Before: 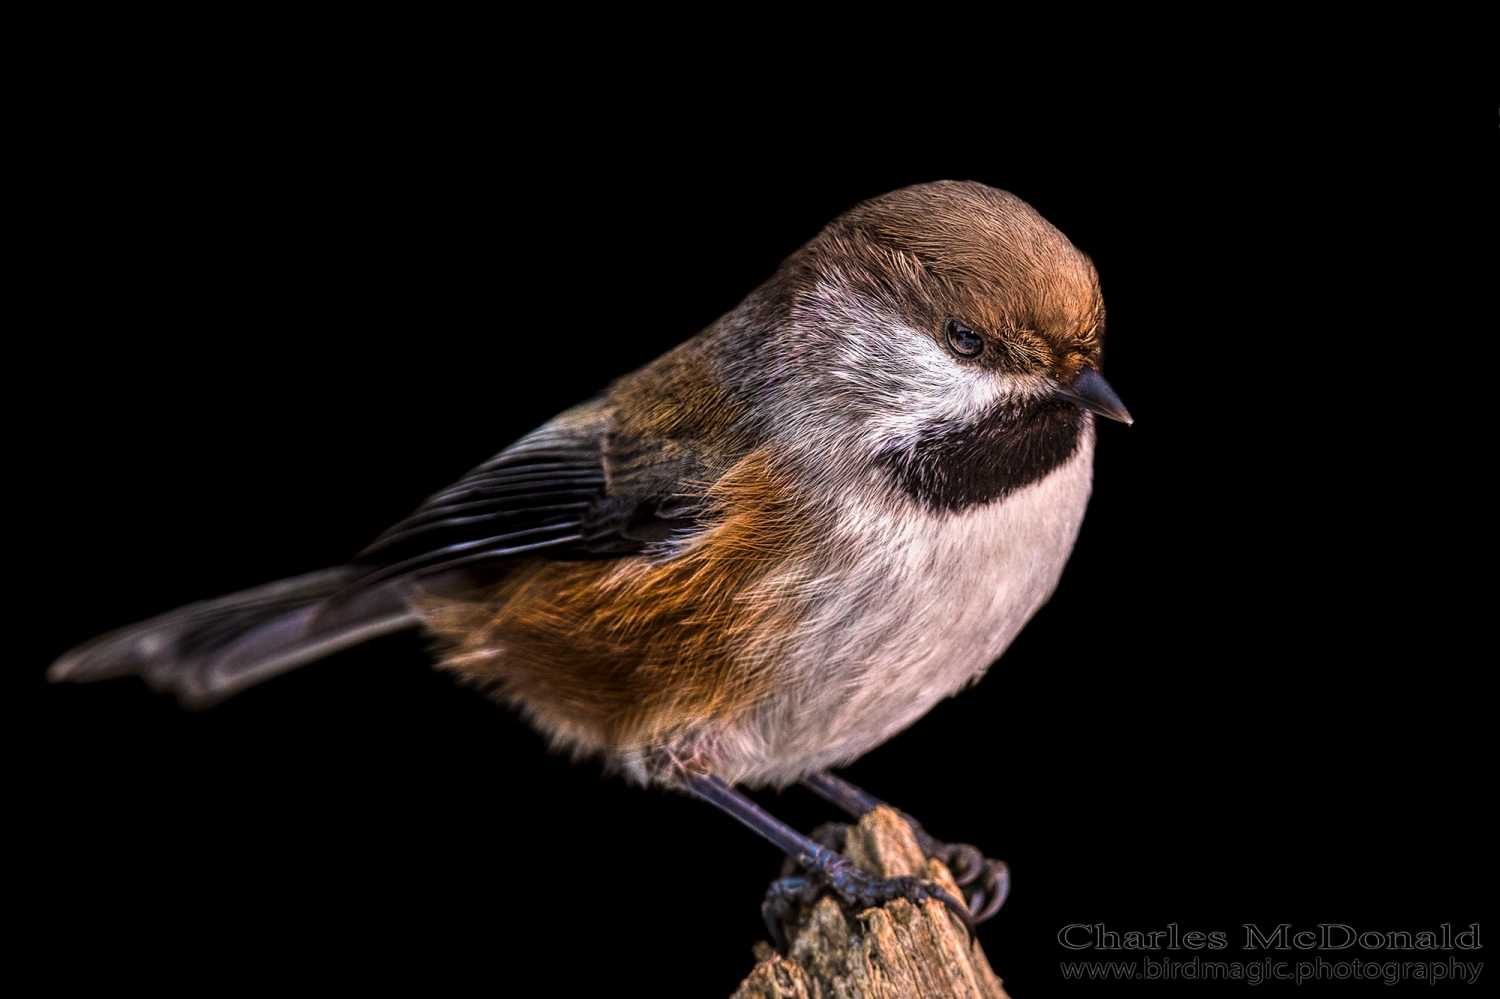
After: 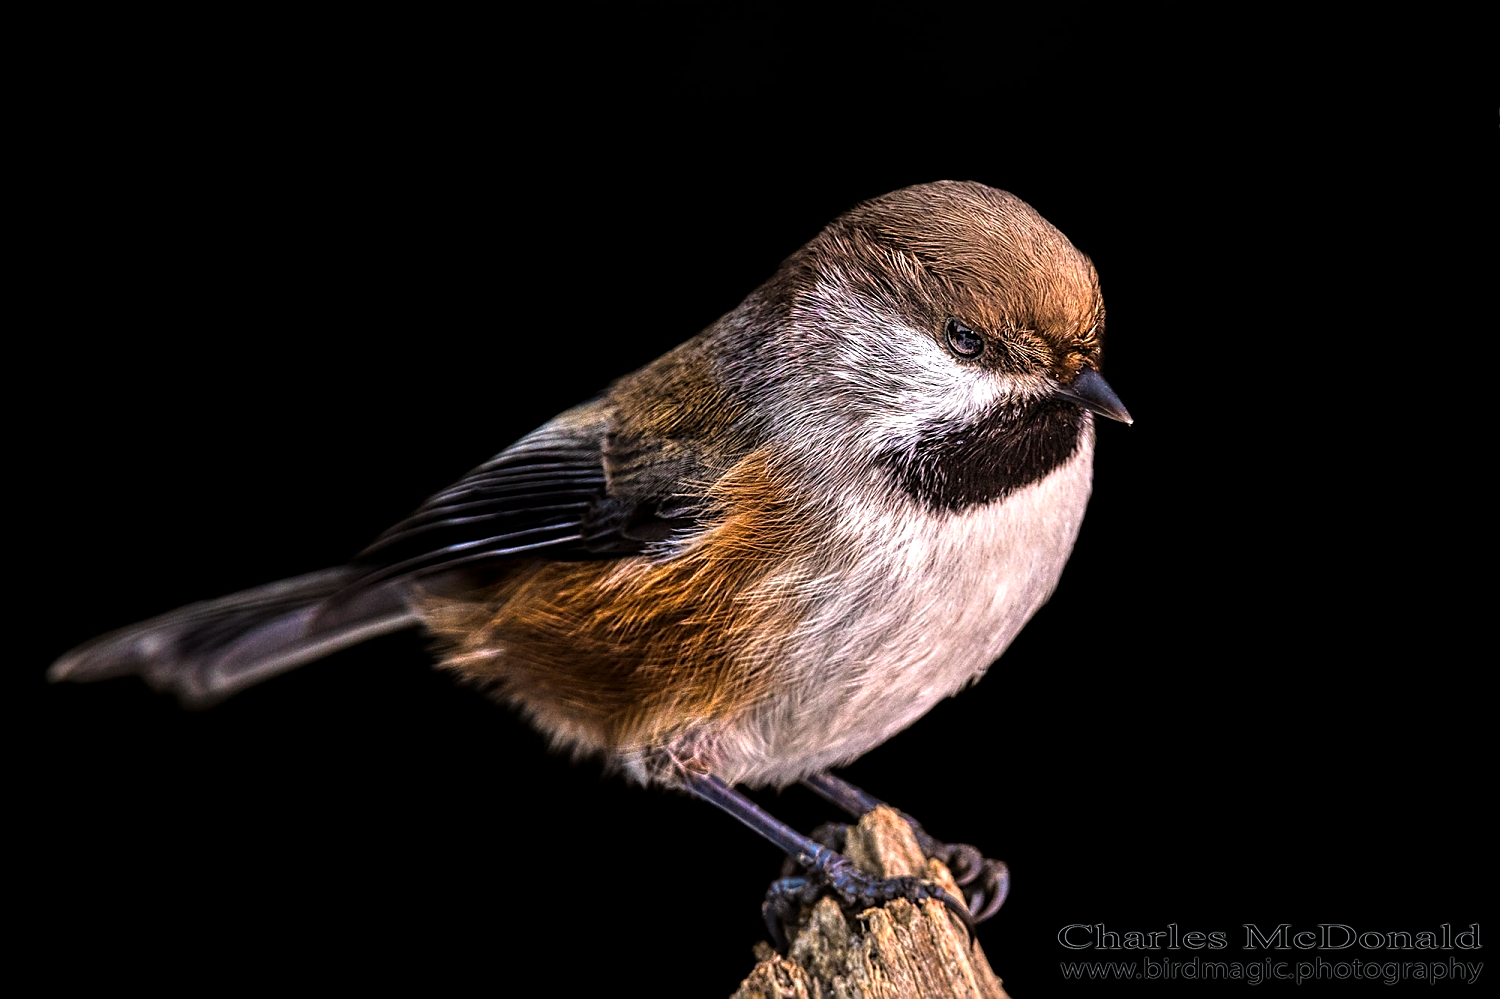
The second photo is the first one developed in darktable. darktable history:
tone equalizer: -8 EV -0.449 EV, -7 EV -0.381 EV, -6 EV -0.302 EV, -5 EV -0.225 EV, -3 EV 0.24 EV, -2 EV 0.353 EV, -1 EV 0.372 EV, +0 EV 0.4 EV
sharpen: on, module defaults
